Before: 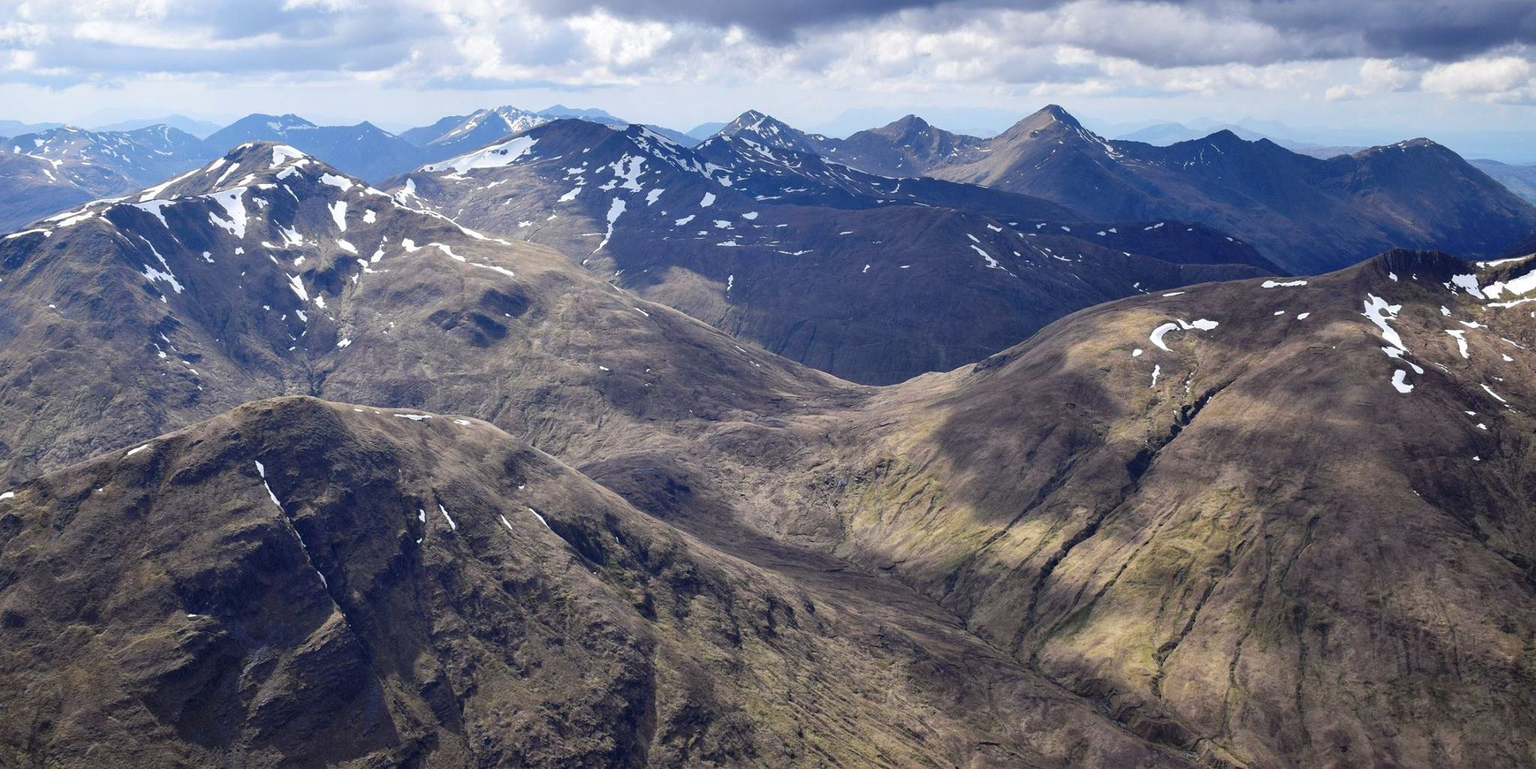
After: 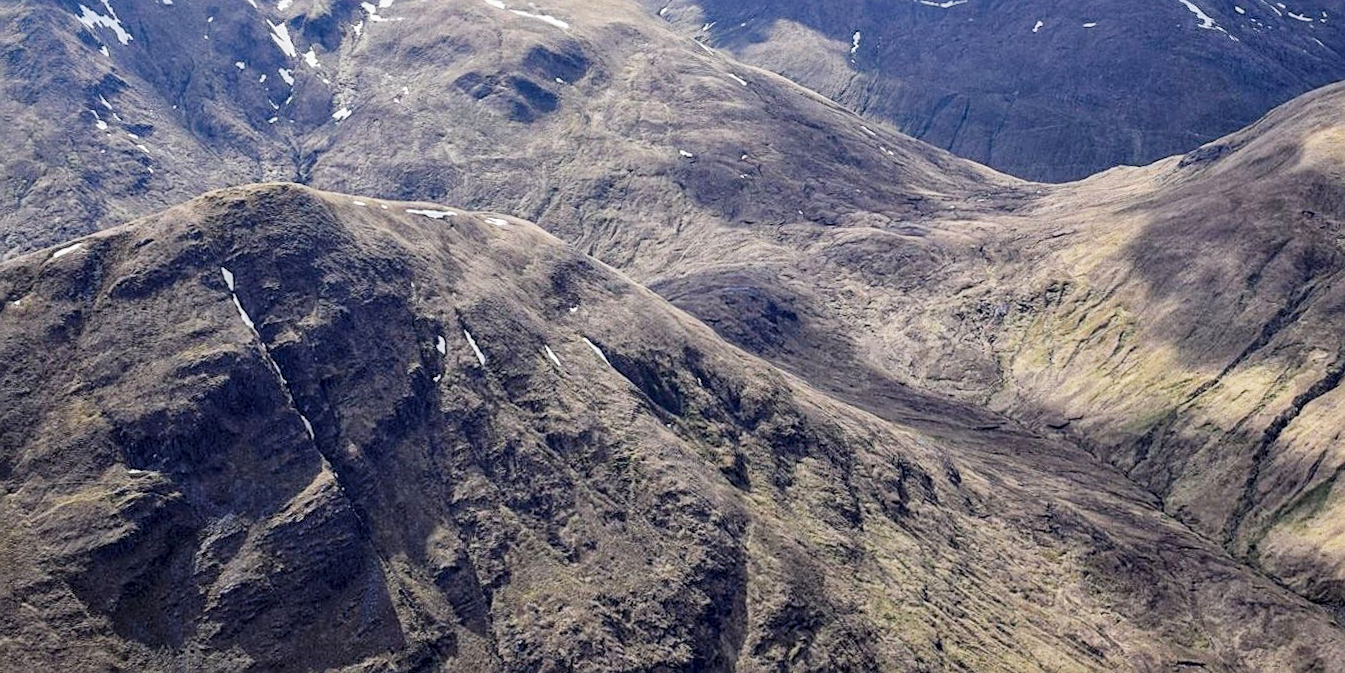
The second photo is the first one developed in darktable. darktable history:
sharpen: on, module defaults
exposure: black level correction 0, exposure 0.7 EV, compensate highlight preservation false
crop and rotate: angle -0.82°, left 3.85%, top 31.828%, right 27.992%
rotate and perspective: rotation 0.192°, lens shift (horizontal) -0.015, crop left 0.005, crop right 0.996, crop top 0.006, crop bottom 0.99
filmic rgb: black relative exposure -7.65 EV, white relative exposure 4.56 EV, hardness 3.61
local contrast: detail 130%
